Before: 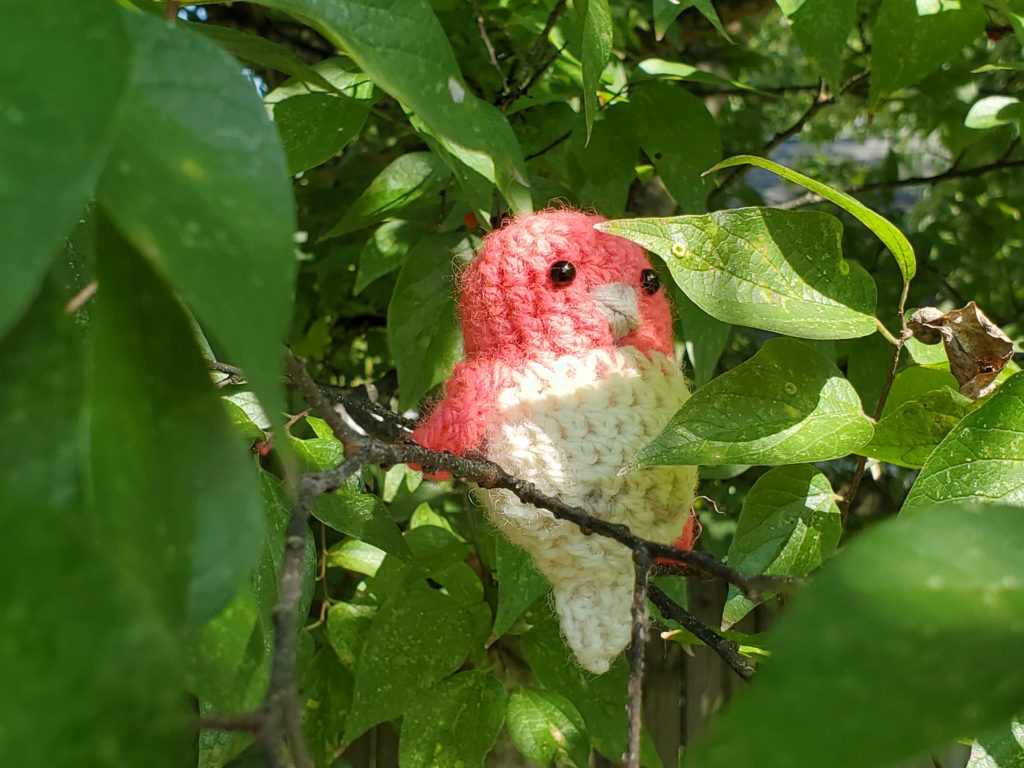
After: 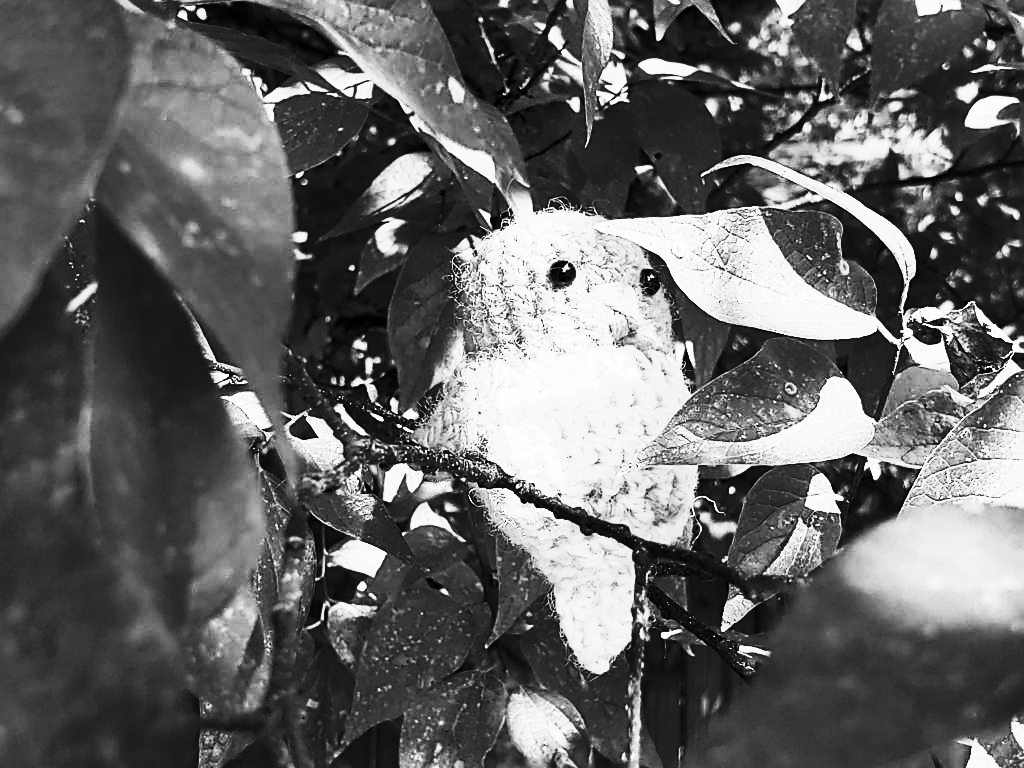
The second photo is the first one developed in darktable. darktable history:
monochrome: a 32, b 64, size 2.3
sharpen: radius 1.967
contrast brightness saturation: contrast 0.93, brightness 0.2
exposure: exposure 0.4 EV, compensate highlight preservation false
